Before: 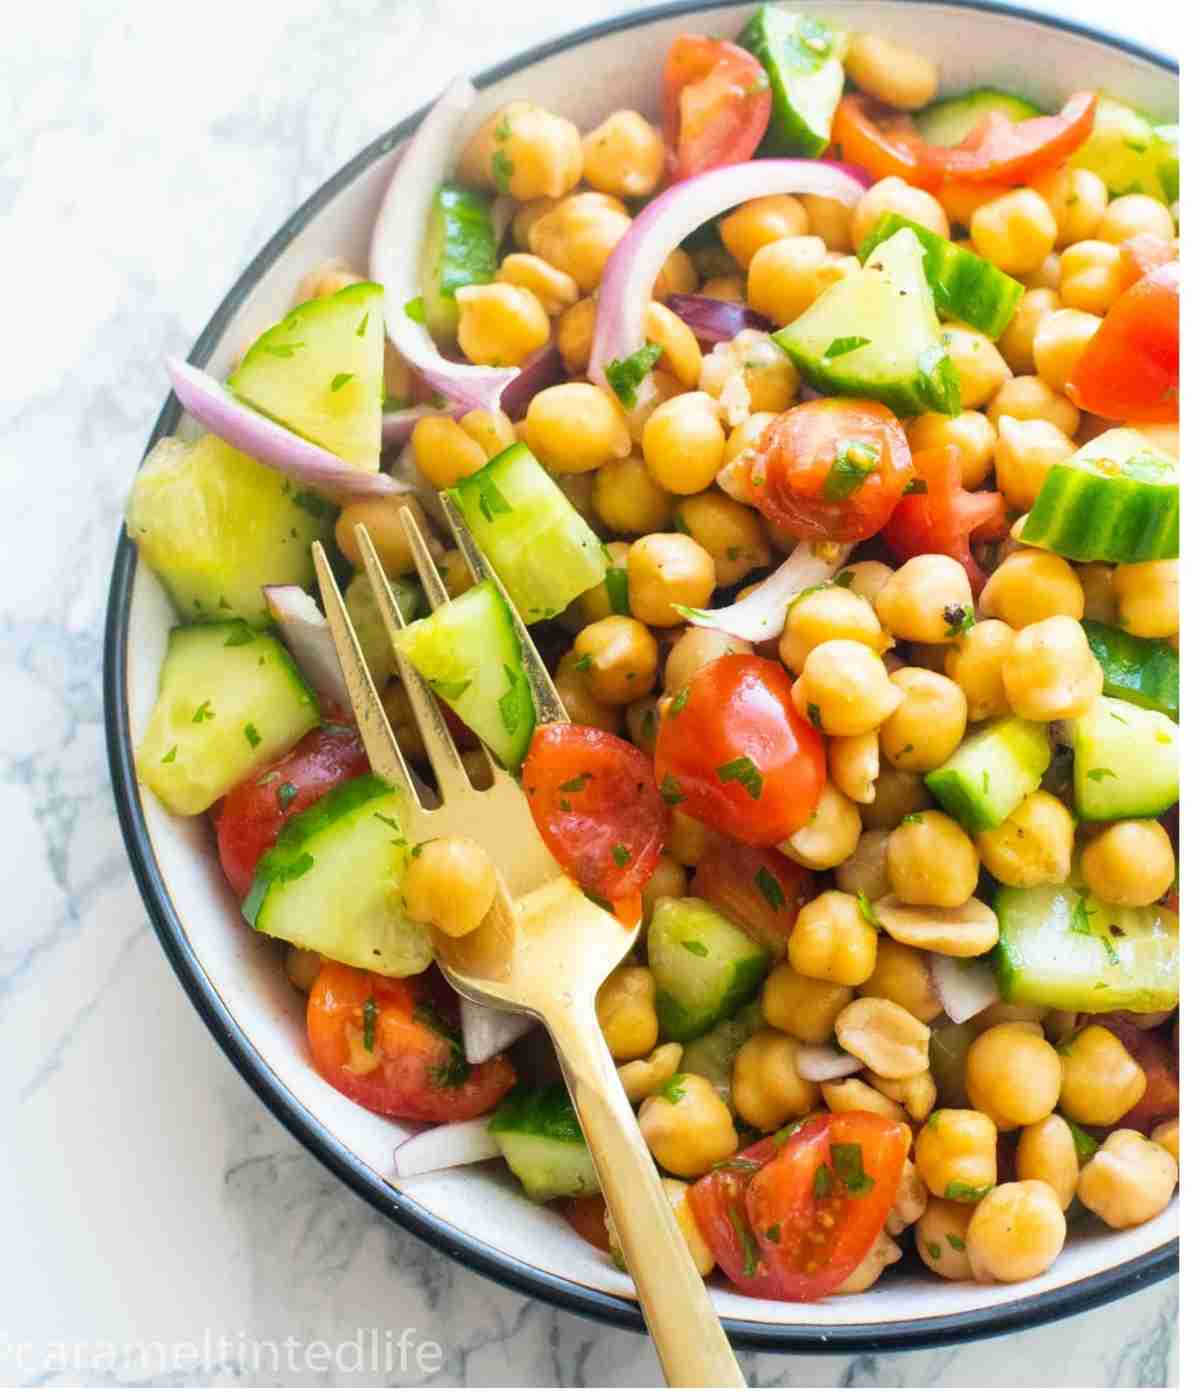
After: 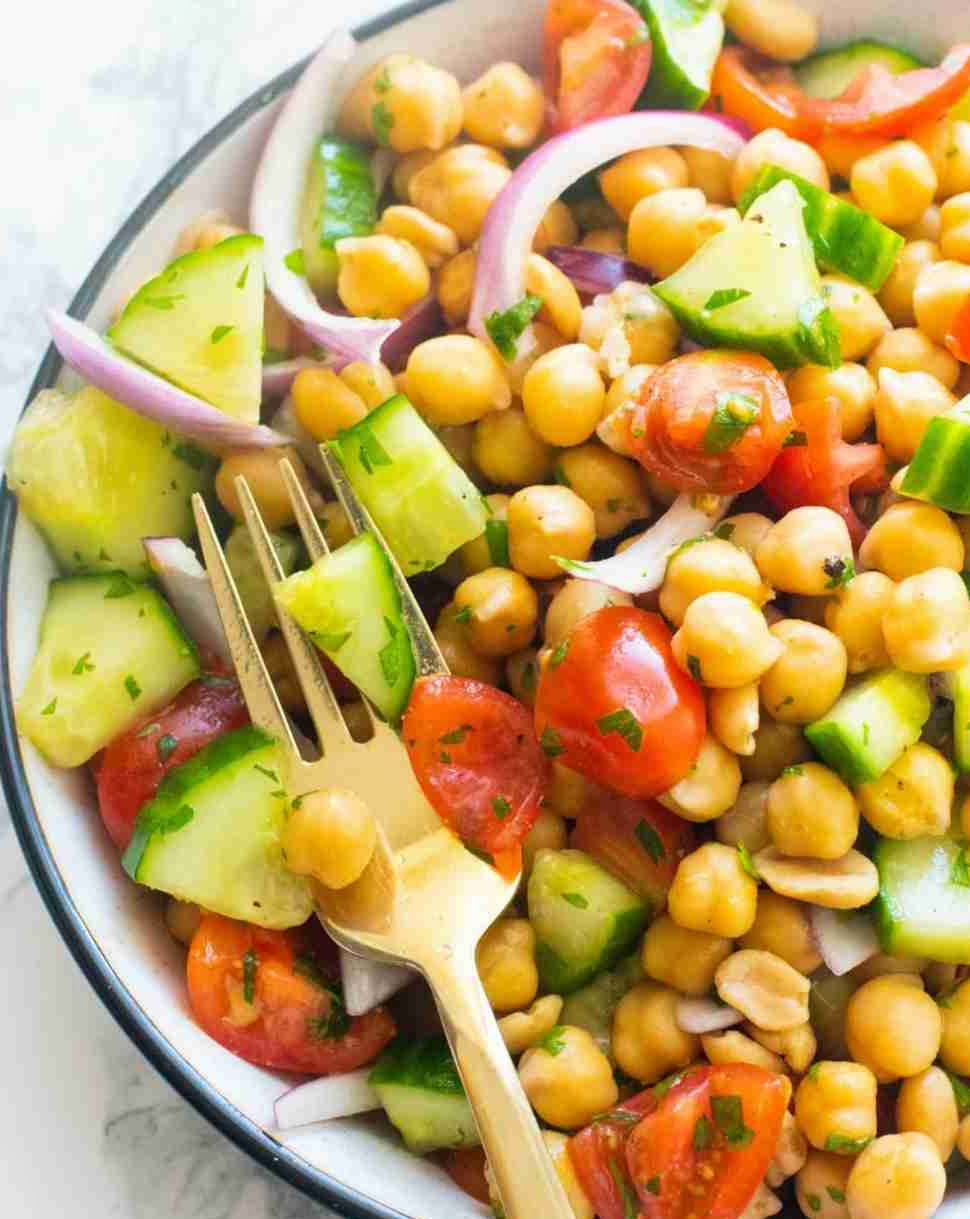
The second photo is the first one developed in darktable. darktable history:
crop: left 10.002%, top 3.467%, right 9.164%, bottom 9.425%
tone equalizer: smoothing diameter 2.1%, edges refinement/feathering 19.3, mask exposure compensation -1.57 EV, filter diffusion 5
